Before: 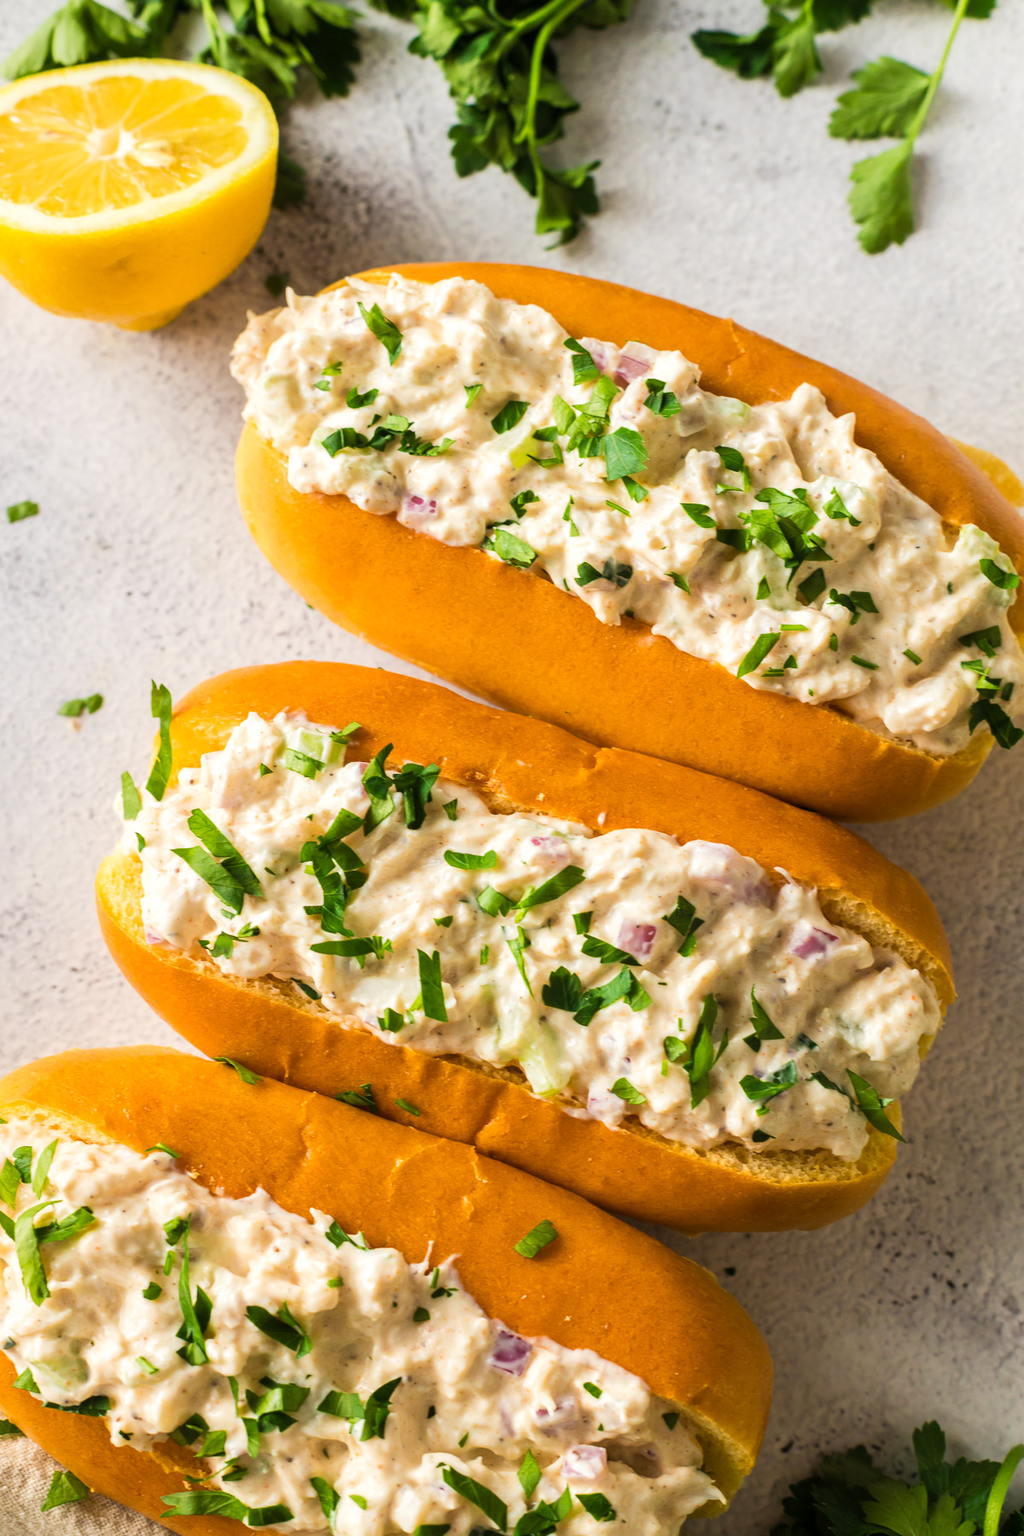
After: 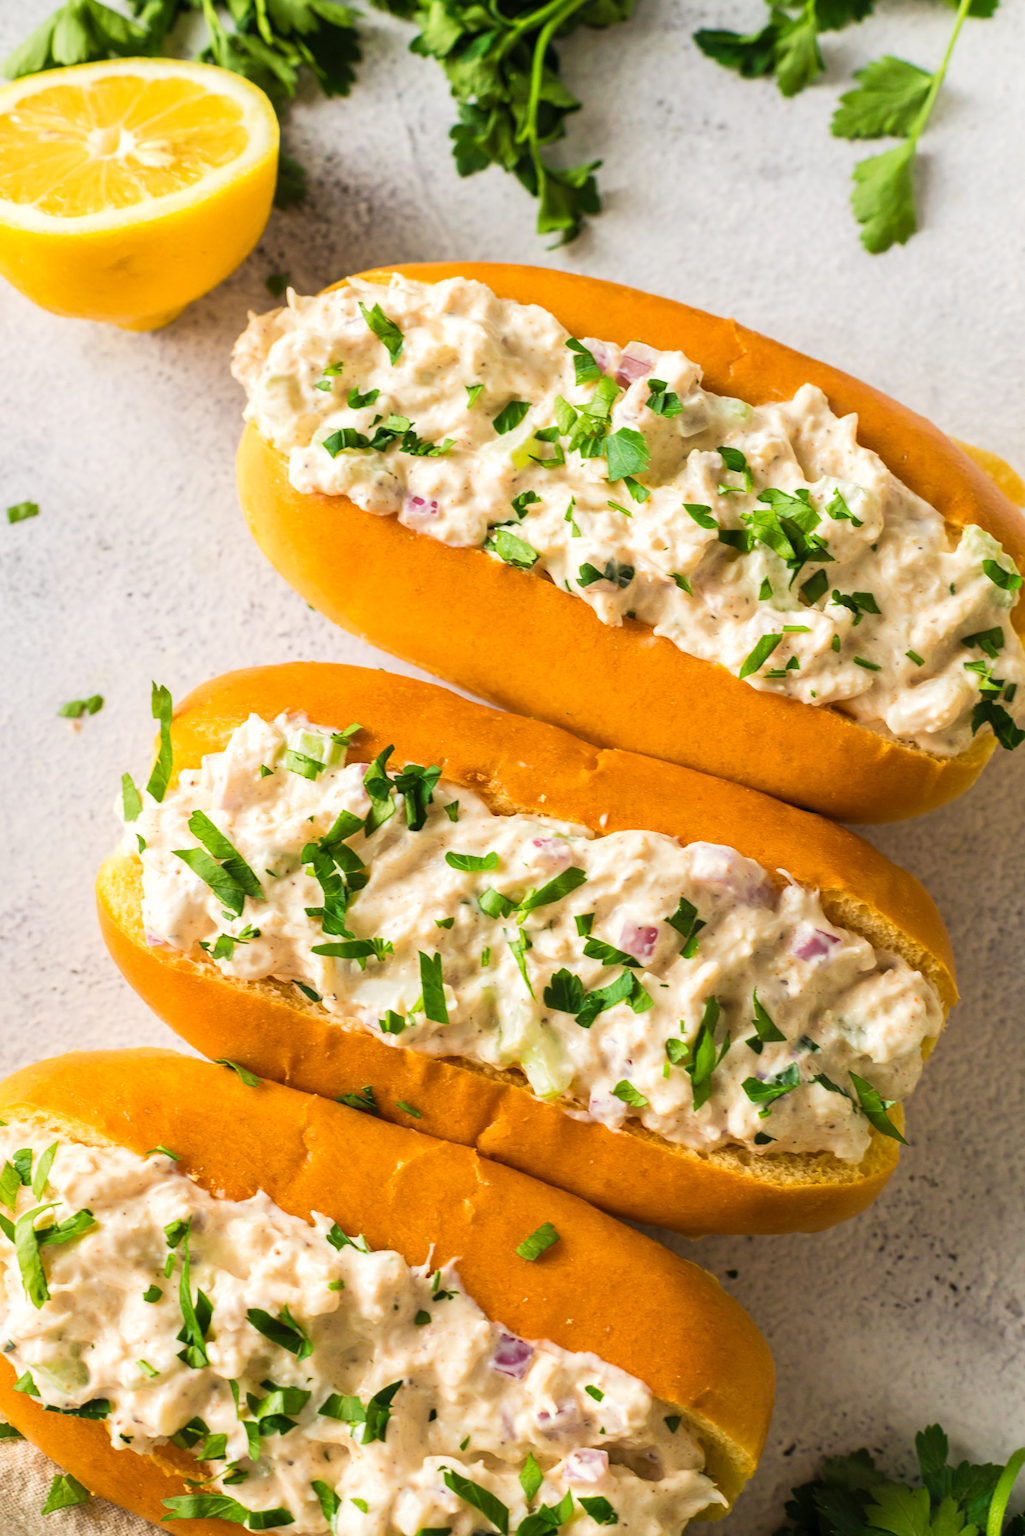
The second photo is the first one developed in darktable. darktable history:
crop: top 0.074%, bottom 0.178%
levels: white 99.98%, levels [0, 0.478, 1]
